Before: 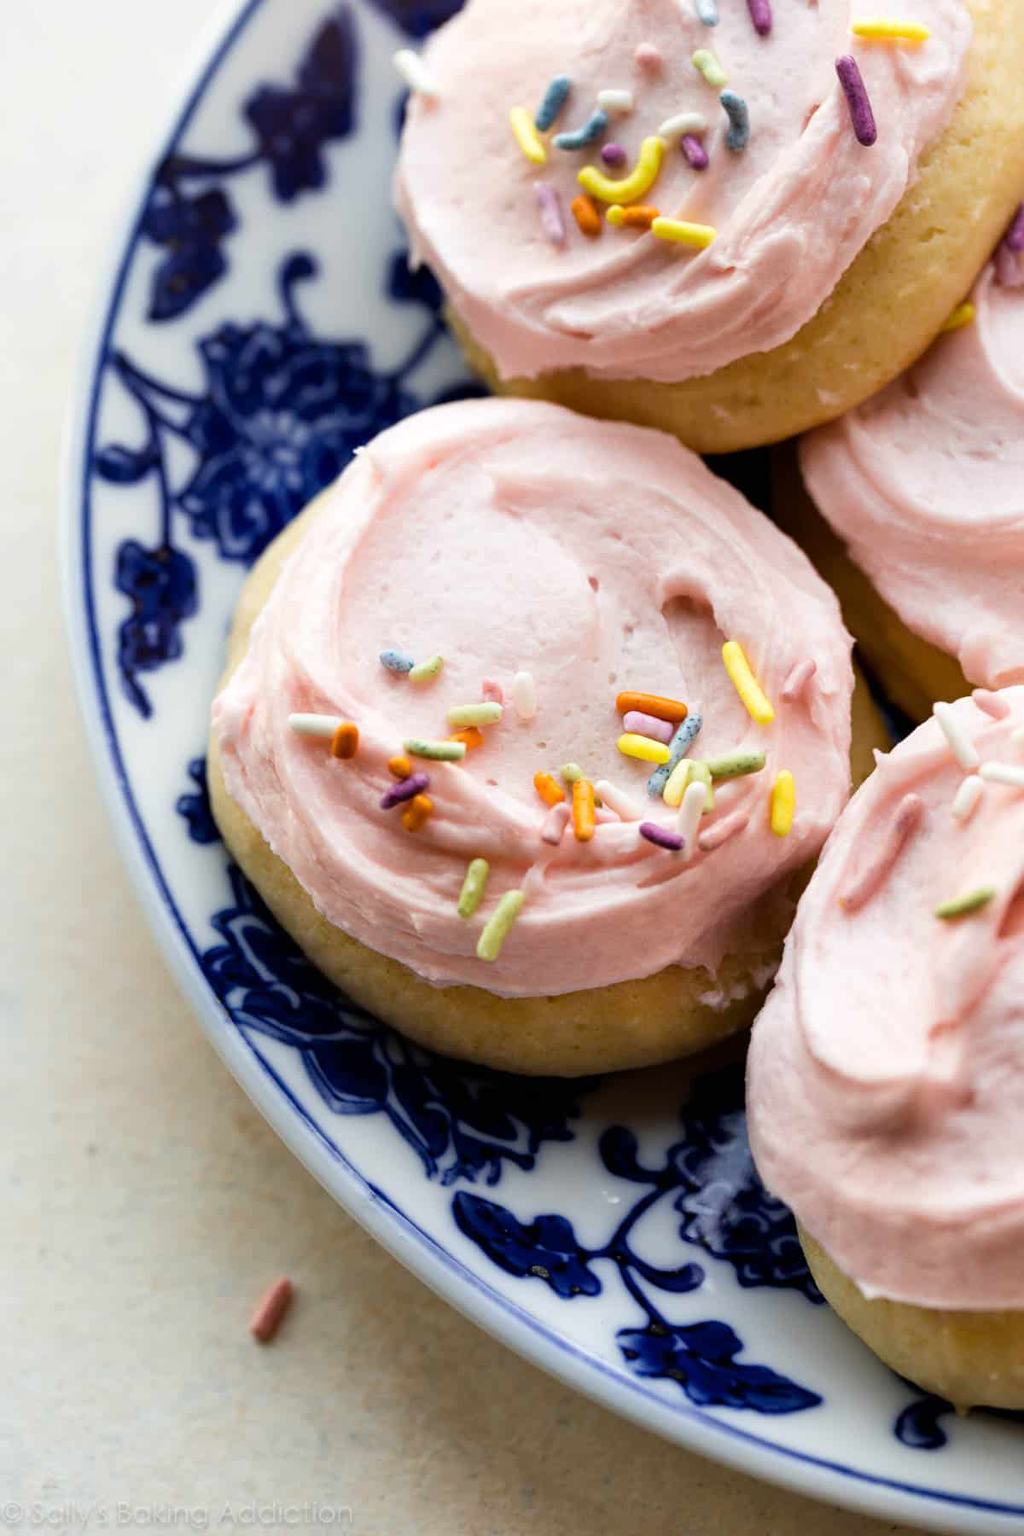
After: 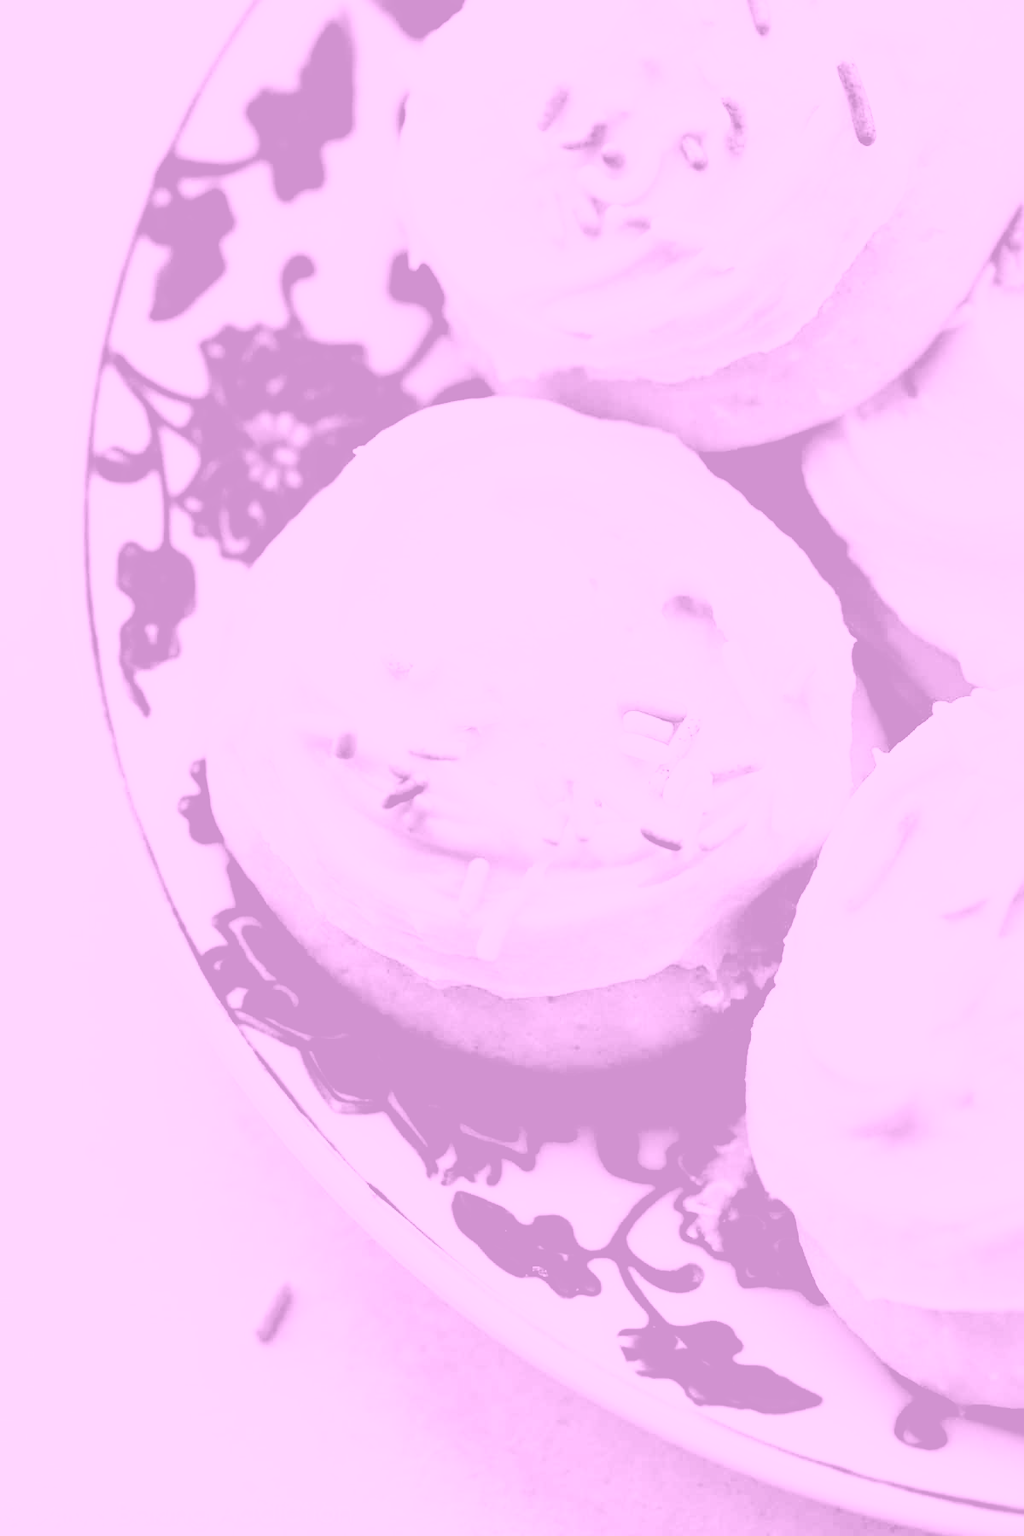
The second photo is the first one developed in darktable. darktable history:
colorize: hue 331.2°, saturation 75%, source mix 30.28%, lightness 70.52%, version 1
filmic rgb: black relative exposure -4.4 EV, white relative exposure 5 EV, threshold 3 EV, hardness 2.23, latitude 40.06%, contrast 1.15, highlights saturation mix 10%, shadows ↔ highlights balance 1.04%, preserve chrominance RGB euclidean norm (legacy), color science v4 (2020), enable highlight reconstruction true
rgb curve: curves: ch0 [(0, 0) (0.21, 0.15) (0.24, 0.21) (0.5, 0.75) (0.75, 0.96) (0.89, 0.99) (1, 1)]; ch1 [(0, 0.02) (0.21, 0.13) (0.25, 0.2) (0.5, 0.67) (0.75, 0.9) (0.89, 0.97) (1, 1)]; ch2 [(0, 0.02) (0.21, 0.13) (0.25, 0.2) (0.5, 0.67) (0.75, 0.9) (0.89, 0.97) (1, 1)], compensate middle gray true
